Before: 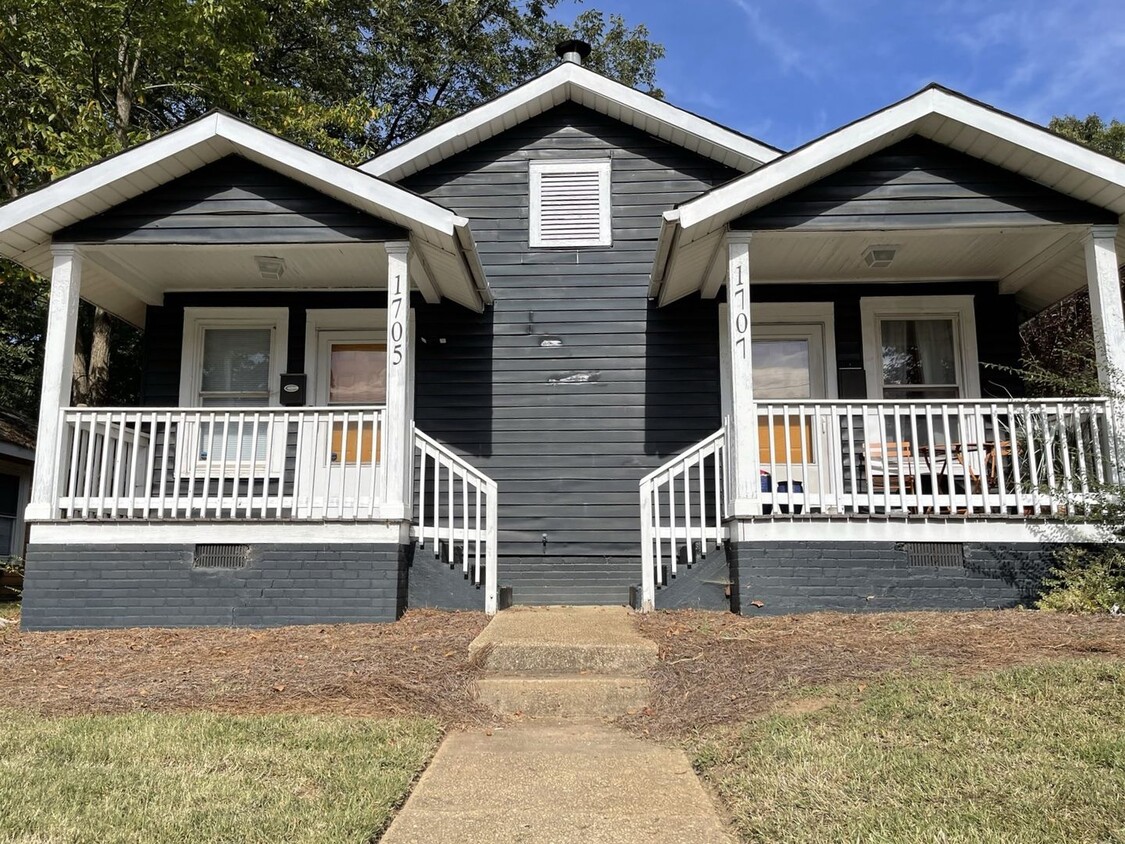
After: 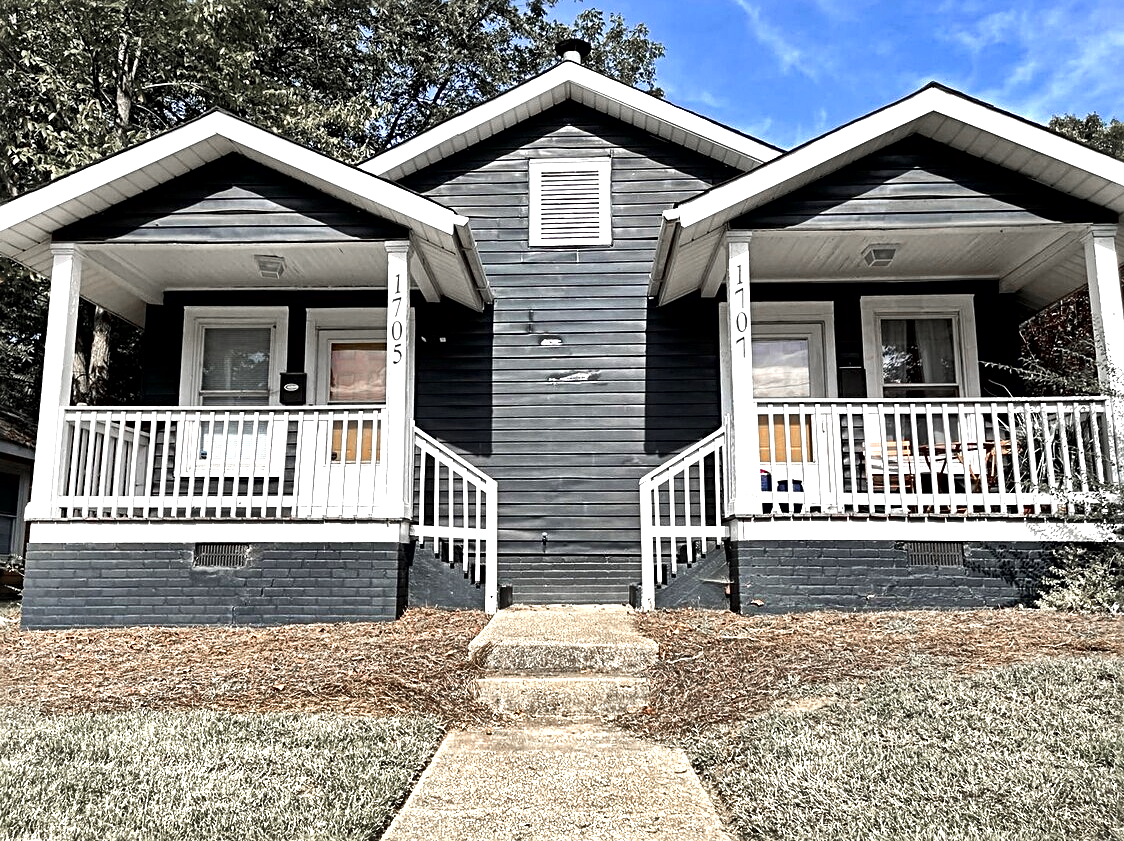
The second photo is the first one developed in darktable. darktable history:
tone equalizer: -8 EV -0.457 EV, -7 EV -0.374 EV, -6 EV -0.31 EV, -5 EV -0.238 EV, -3 EV 0.208 EV, -2 EV 0.344 EV, -1 EV 0.373 EV, +0 EV 0.409 EV, edges refinement/feathering 500, mask exposure compensation -1.57 EV, preserve details no
color zones: curves: ch1 [(0, 0.708) (0.088, 0.648) (0.245, 0.187) (0.429, 0.326) (0.571, 0.498) (0.714, 0.5) (0.857, 0.5) (1, 0.708)]
contrast brightness saturation: contrast 0.037, saturation 0.075
shadows and highlights: shadows 60.14, highlights -60.5, soften with gaussian
exposure: exposure 0.562 EV, compensate highlight preservation false
local contrast: mode bilateral grid, contrast 19, coarseness 50, detail 162%, midtone range 0.2
sharpen: radius 3.129
crop: top 0.164%, bottom 0.179%
